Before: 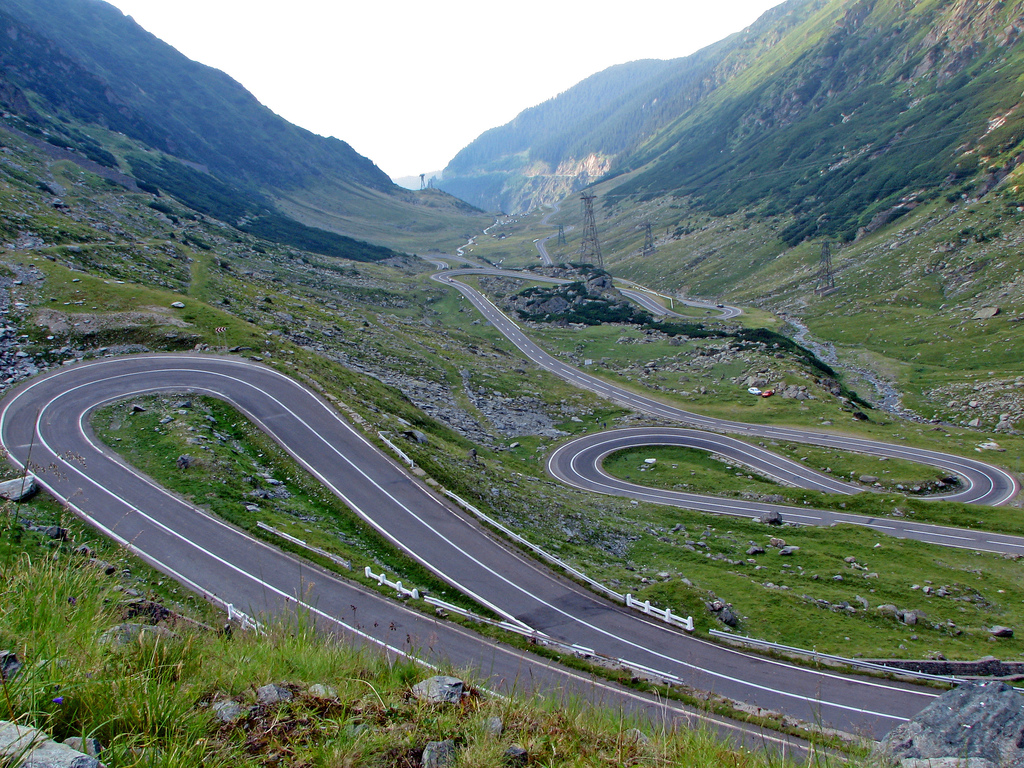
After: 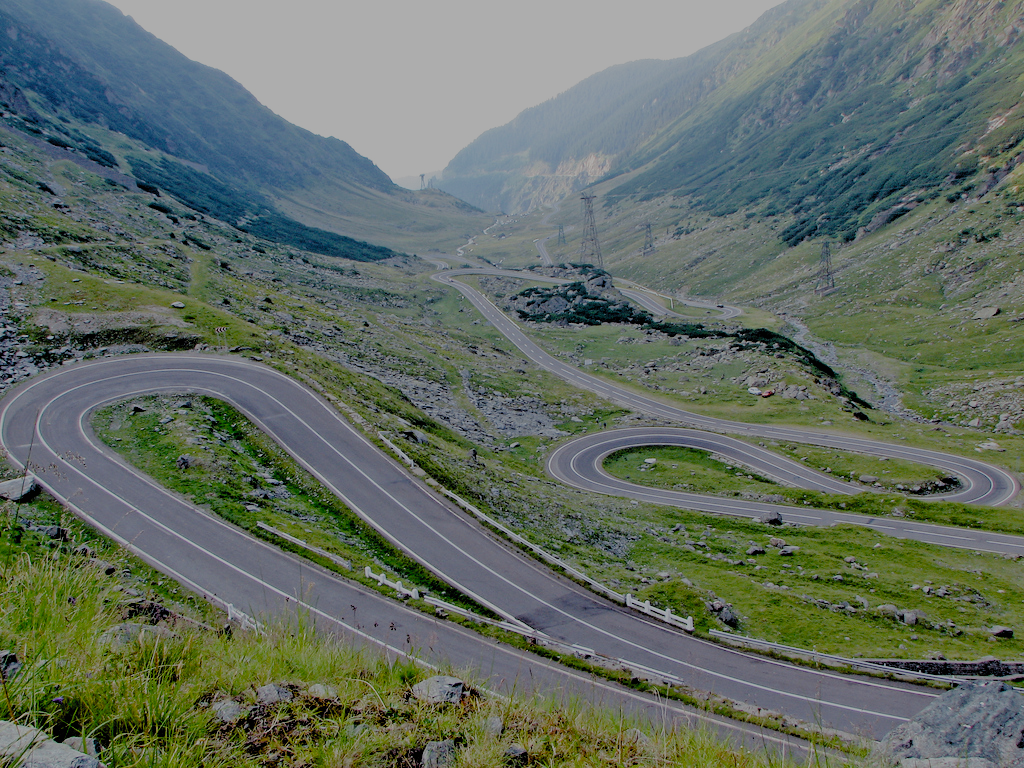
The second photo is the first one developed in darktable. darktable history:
filmic rgb: black relative exposure -4.49 EV, white relative exposure 6.56 EV, hardness 1.86, contrast 0.503, add noise in highlights 0.001, preserve chrominance no, color science v3 (2019), use custom middle-gray values true, contrast in highlights soft
